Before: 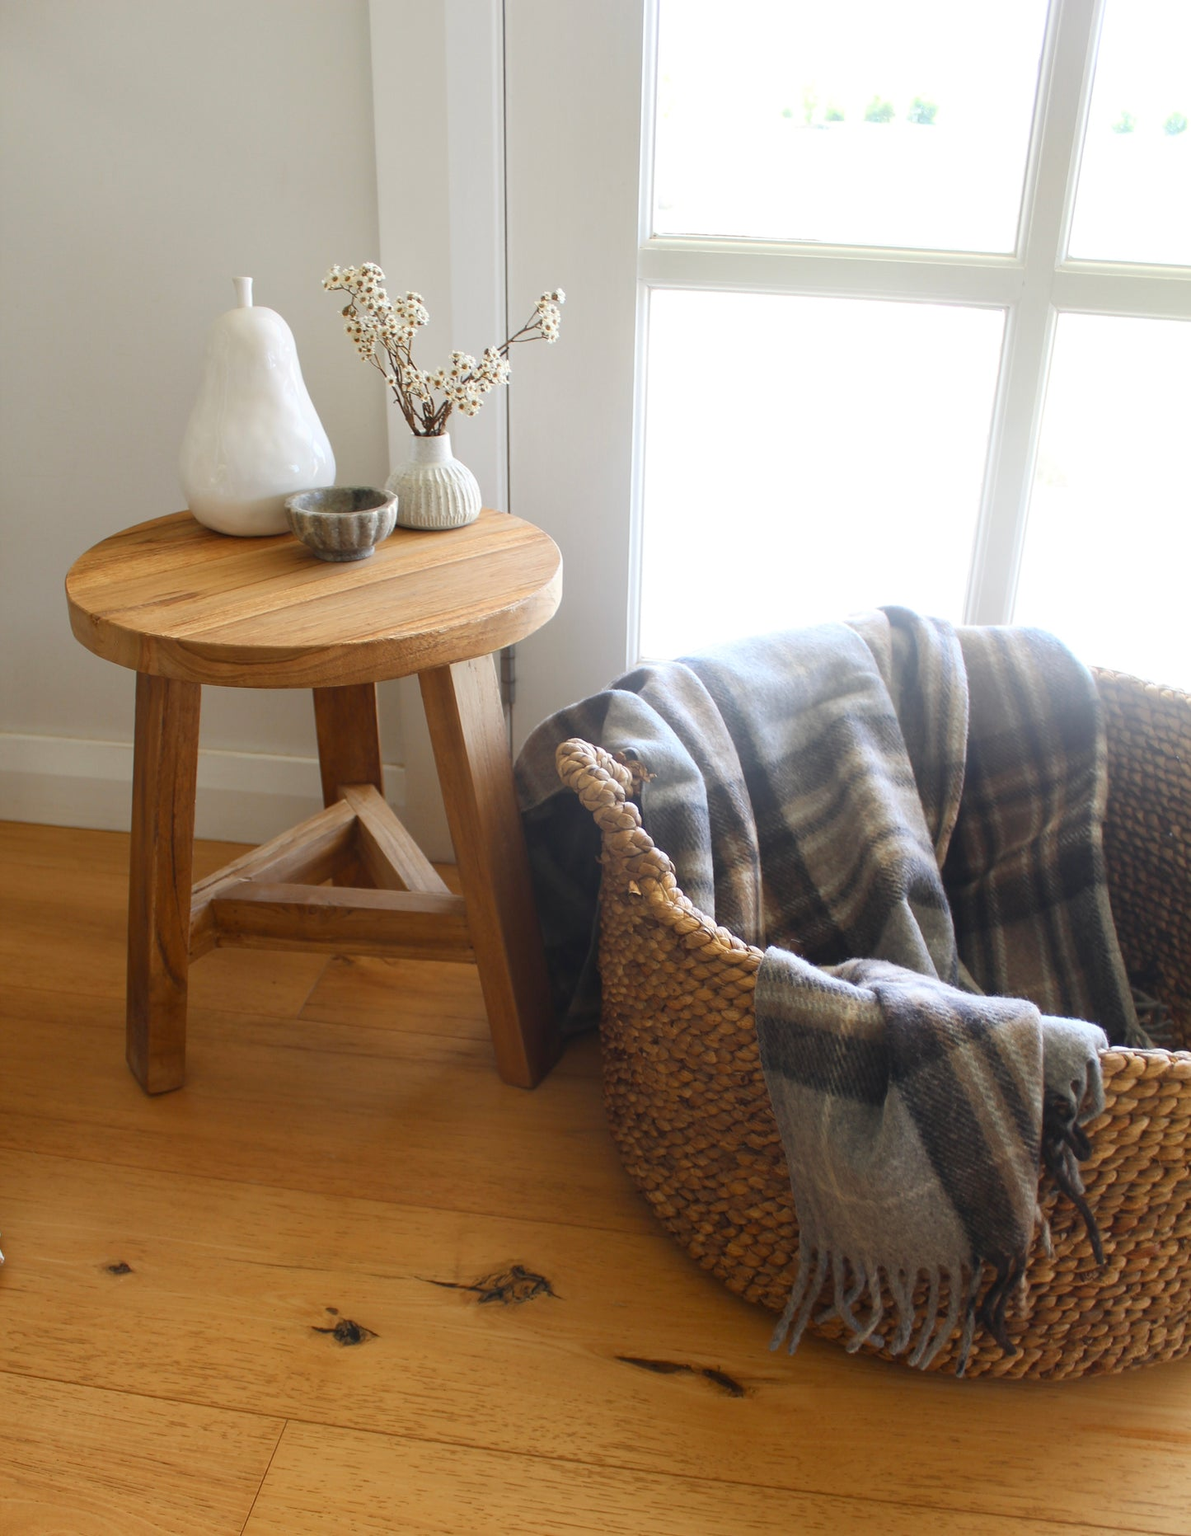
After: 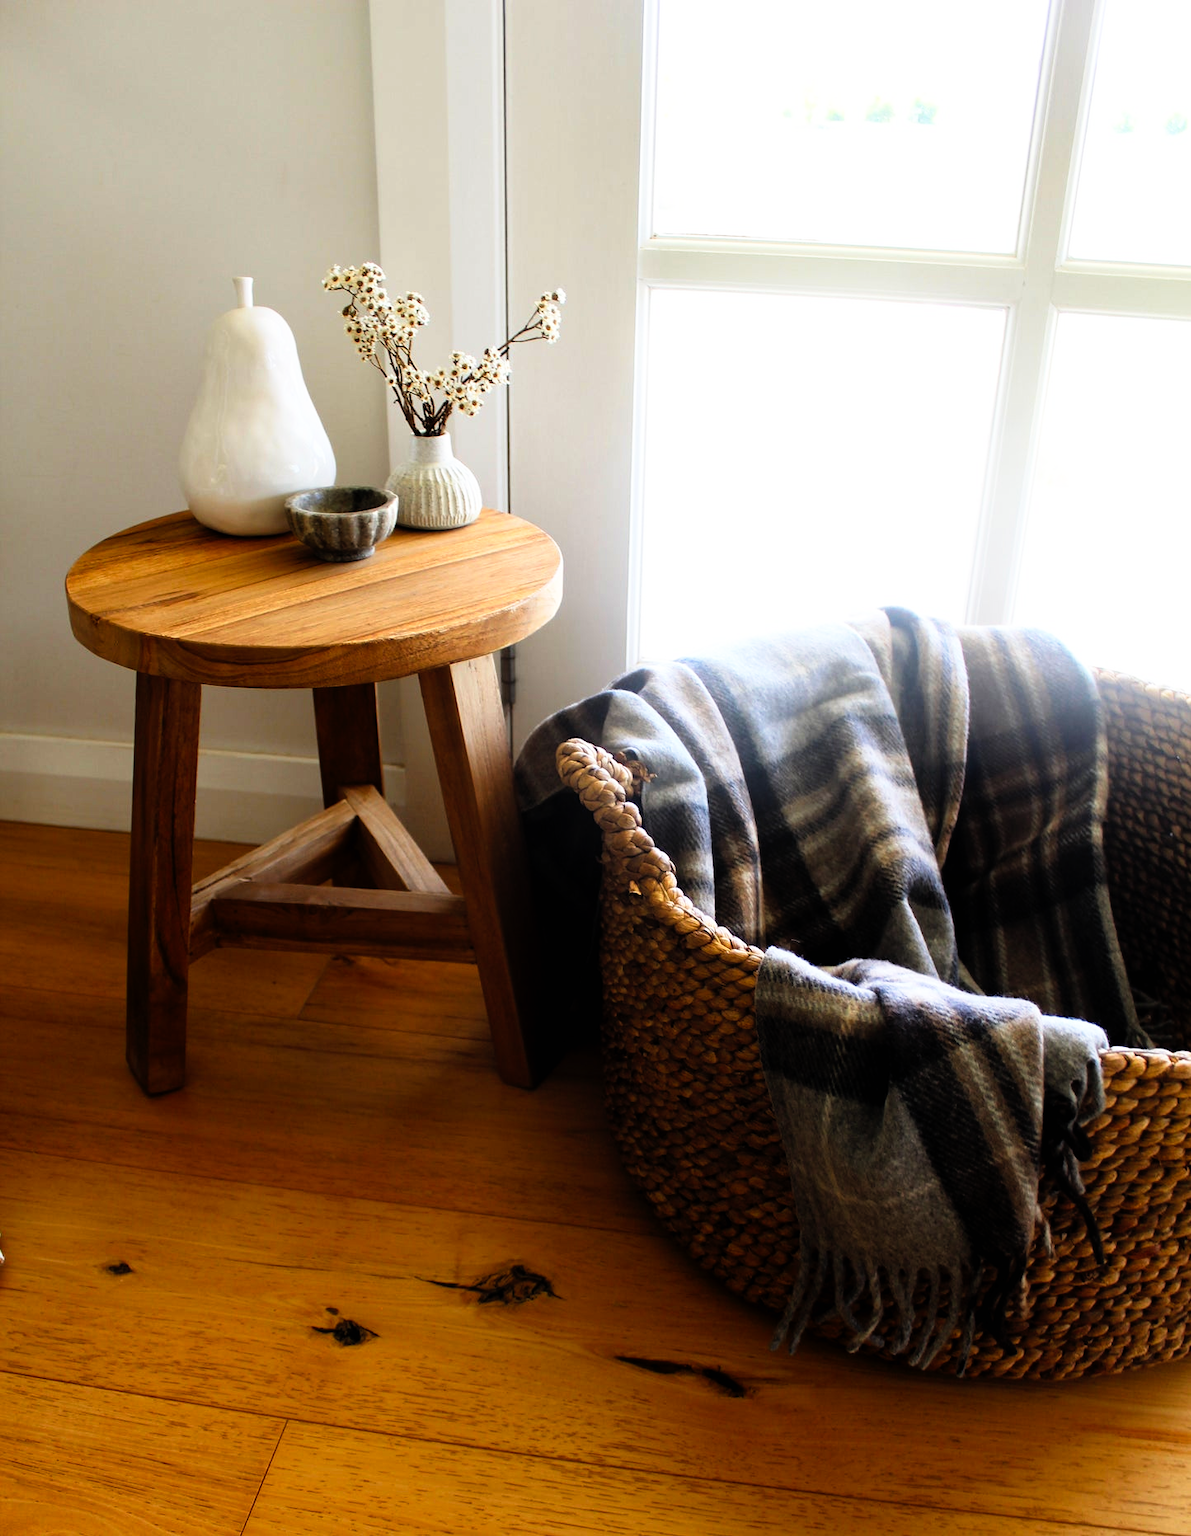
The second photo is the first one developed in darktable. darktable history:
filmic rgb: black relative exposure -7.62 EV, white relative exposure 4.64 EV, target black luminance 0%, hardness 3.52, latitude 50.28%, contrast 1.038, highlights saturation mix 9.05%, shadows ↔ highlights balance -0.174%
tone curve: curves: ch0 [(0, 0) (0.003, 0.001) (0.011, 0.002) (0.025, 0.002) (0.044, 0.006) (0.069, 0.01) (0.1, 0.017) (0.136, 0.023) (0.177, 0.038) (0.224, 0.066) (0.277, 0.118) (0.335, 0.185) (0.399, 0.264) (0.468, 0.365) (0.543, 0.475) (0.623, 0.606) (0.709, 0.759) (0.801, 0.923) (0.898, 0.999) (1, 1)], preserve colors none
contrast brightness saturation: contrast 0.079, saturation 0.019
